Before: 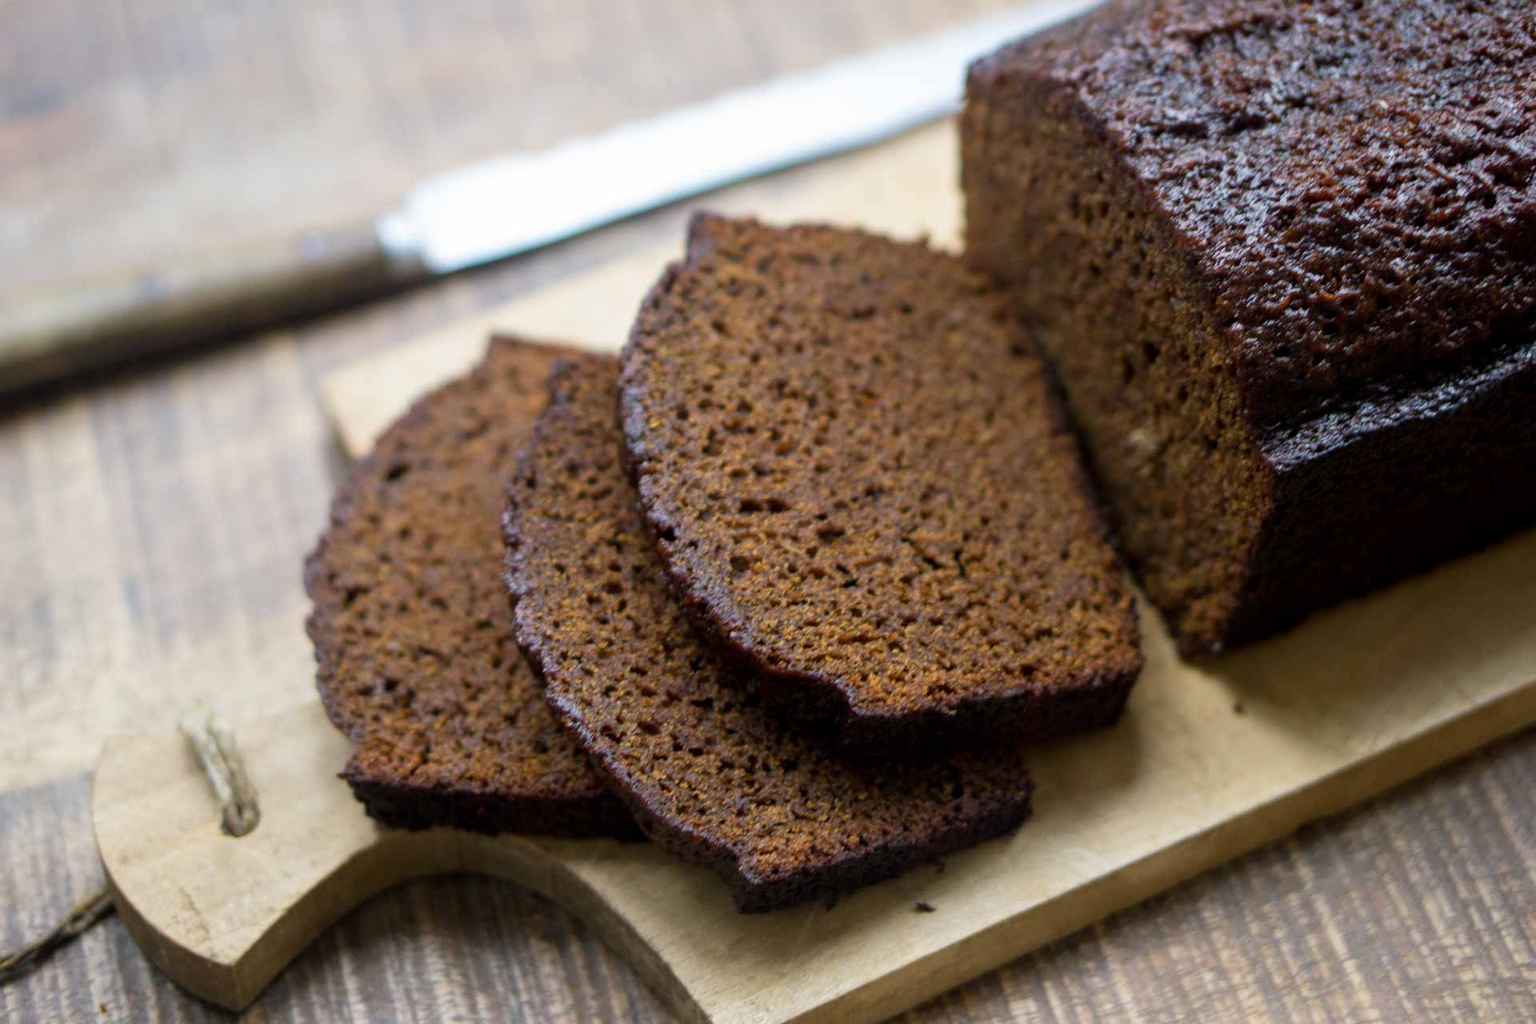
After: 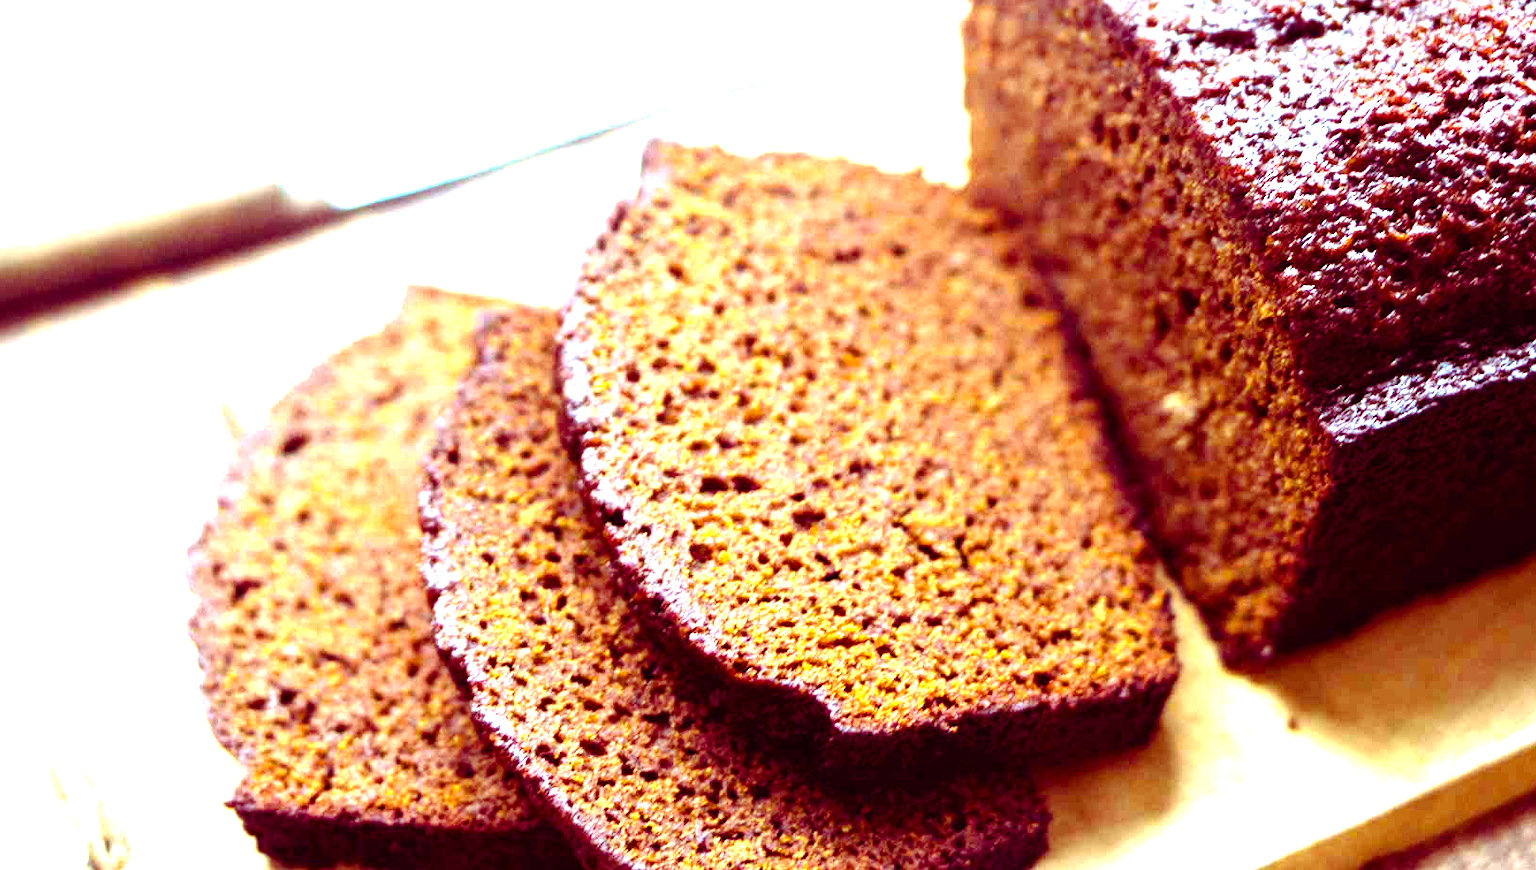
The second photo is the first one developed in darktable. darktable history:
crop and rotate: left 9.691%, top 9.536%, right 5.982%, bottom 18.718%
exposure: black level correction 0, exposure 1.999 EV, compensate highlight preservation false
color balance rgb: shadows lift › luminance -18.613%, shadows lift › chroma 35.148%, global offset › luminance 0.254%, perceptual saturation grading › global saturation 19.552%, perceptual brilliance grading › global brilliance -4.382%, perceptual brilliance grading › highlights 23.794%, perceptual brilliance grading › mid-tones 7.239%, perceptual brilliance grading › shadows -4.68%, global vibrance 0.316%
